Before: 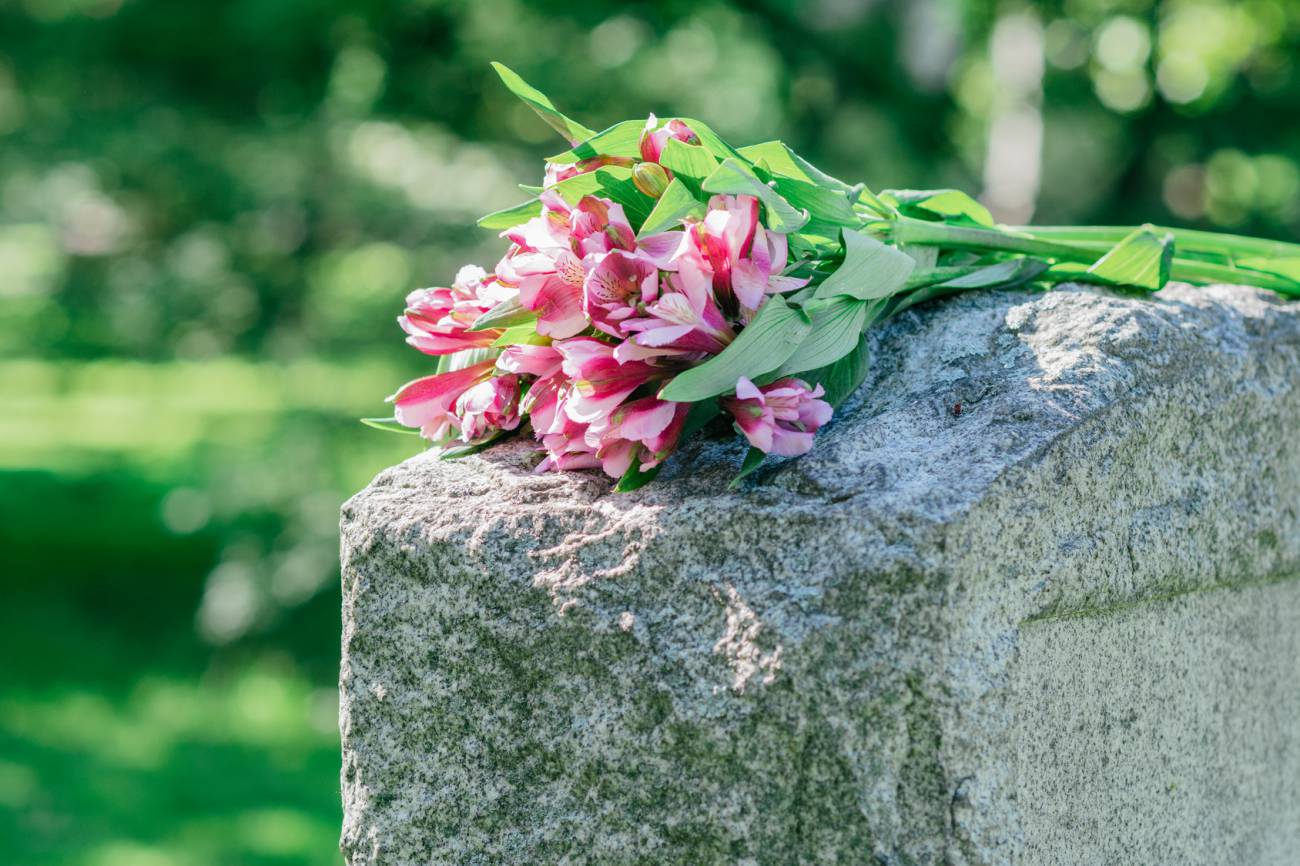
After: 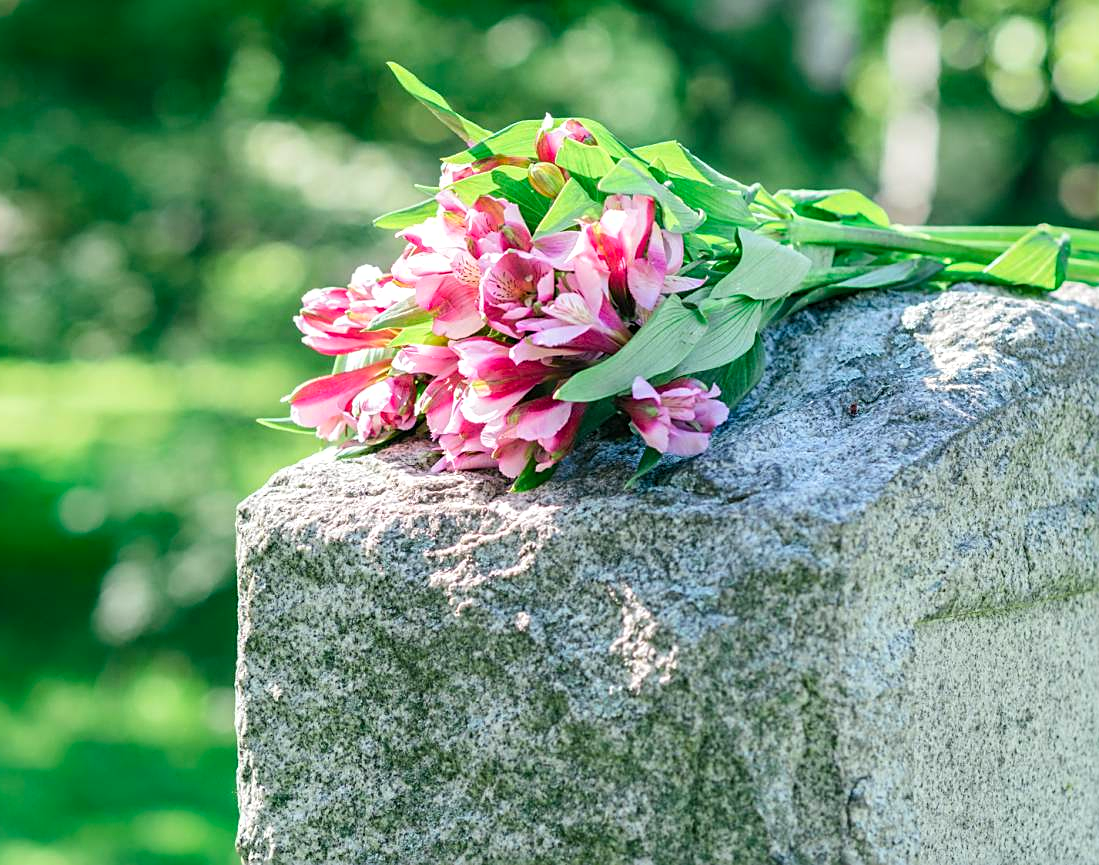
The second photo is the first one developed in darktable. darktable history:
color balance rgb: perceptual saturation grading › global saturation 10.582%
exposure: exposure 0.297 EV, compensate highlight preservation false
shadows and highlights: shadows -22.6, highlights 44.15, soften with gaussian
crop: left 8.013%, right 7.446%
sharpen: on, module defaults
